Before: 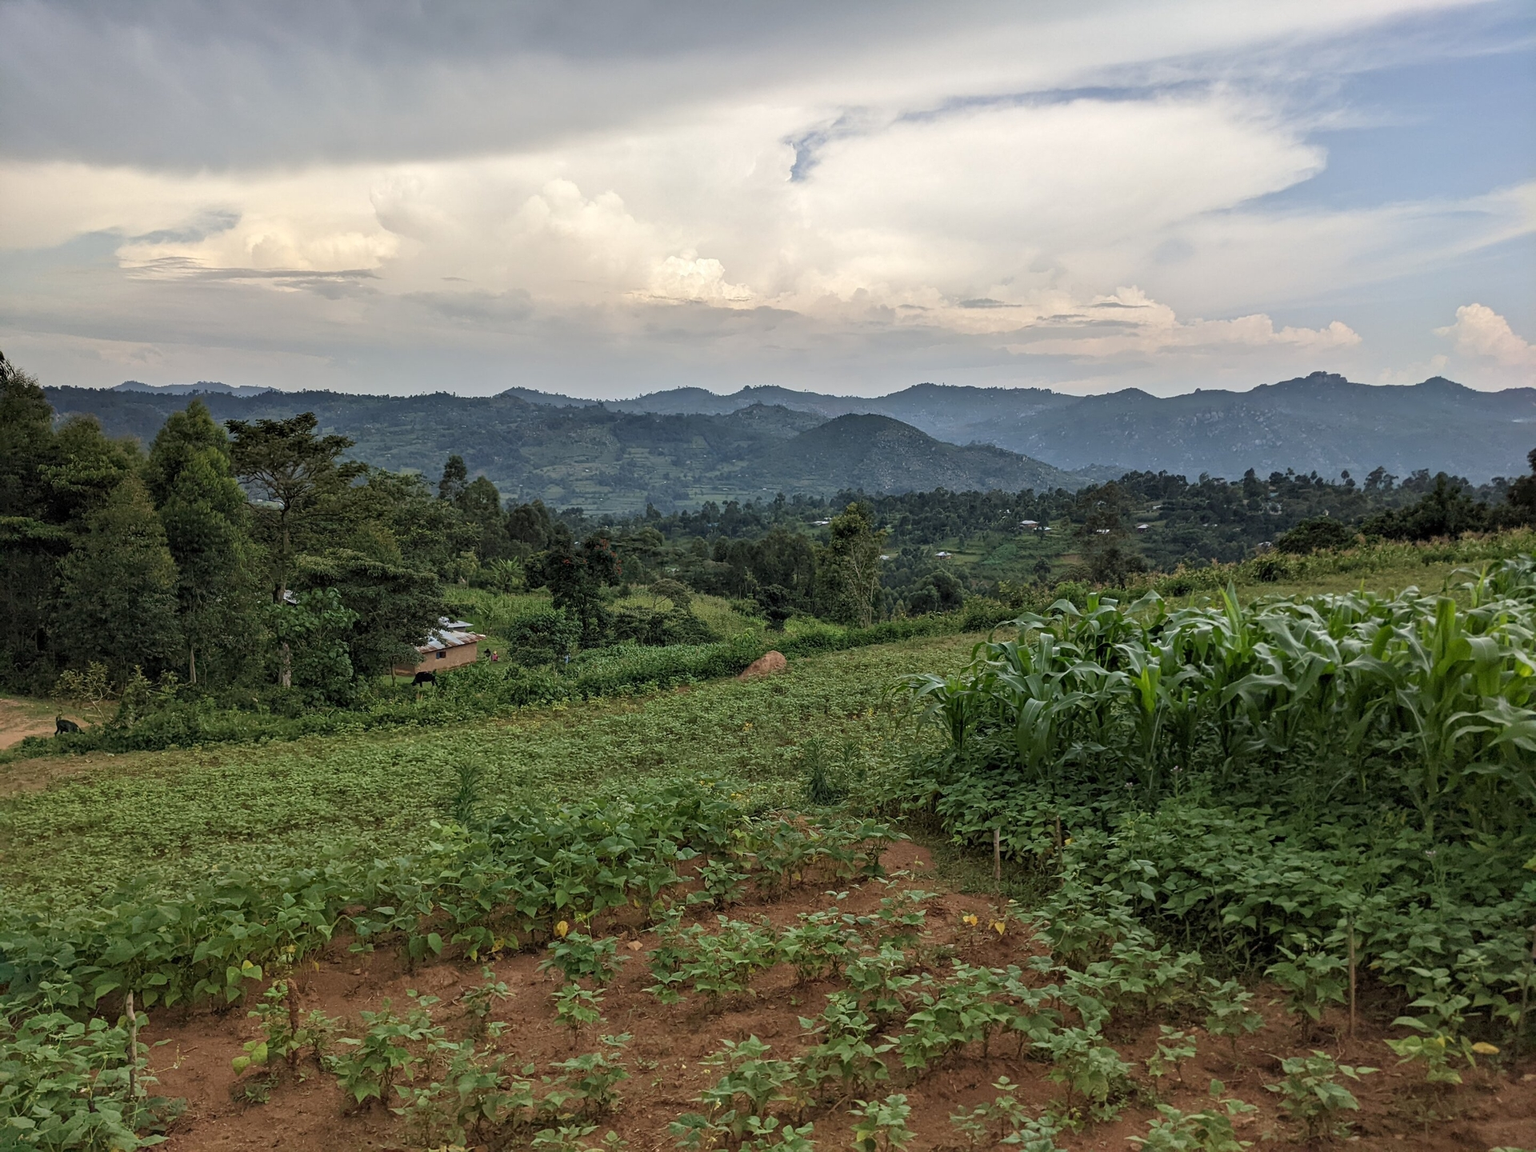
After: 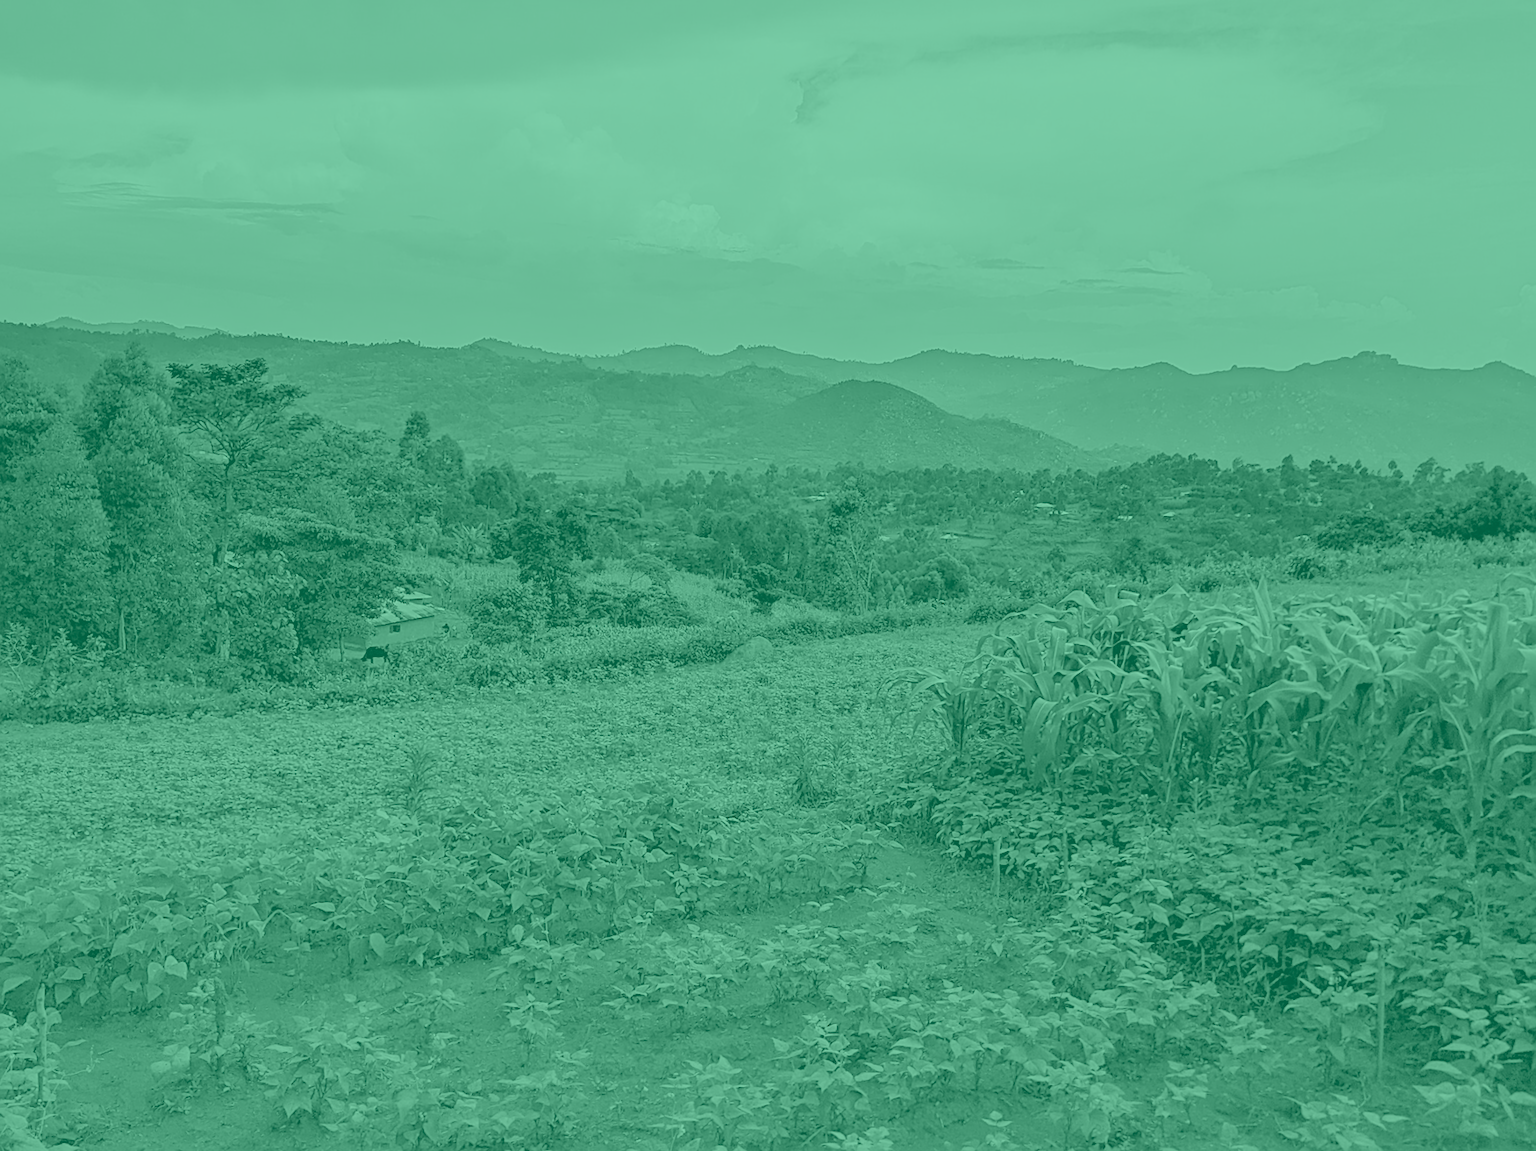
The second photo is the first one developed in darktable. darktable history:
crop and rotate: angle -1.96°, left 3.097%, top 4.154%, right 1.586%, bottom 0.529%
sharpen: on, module defaults
color zones: curves: ch0 [(0, 0.363) (0.128, 0.373) (0.25, 0.5) (0.402, 0.407) (0.521, 0.525) (0.63, 0.559) (0.729, 0.662) (0.867, 0.471)]; ch1 [(0, 0.515) (0.136, 0.618) (0.25, 0.5) (0.378, 0) (0.516, 0) (0.622, 0.593) (0.737, 0.819) (0.87, 0.593)]; ch2 [(0, 0.529) (0.128, 0.471) (0.282, 0.451) (0.386, 0.662) (0.516, 0.525) (0.633, 0.554) (0.75, 0.62) (0.875, 0.441)]
colorize: hue 147.6°, saturation 65%, lightness 21.64%
color correction: highlights a* 5.59, highlights b* 5.24, saturation 0.68
white balance: red 1.188, blue 1.11
global tonemap: drago (0.7, 100)
